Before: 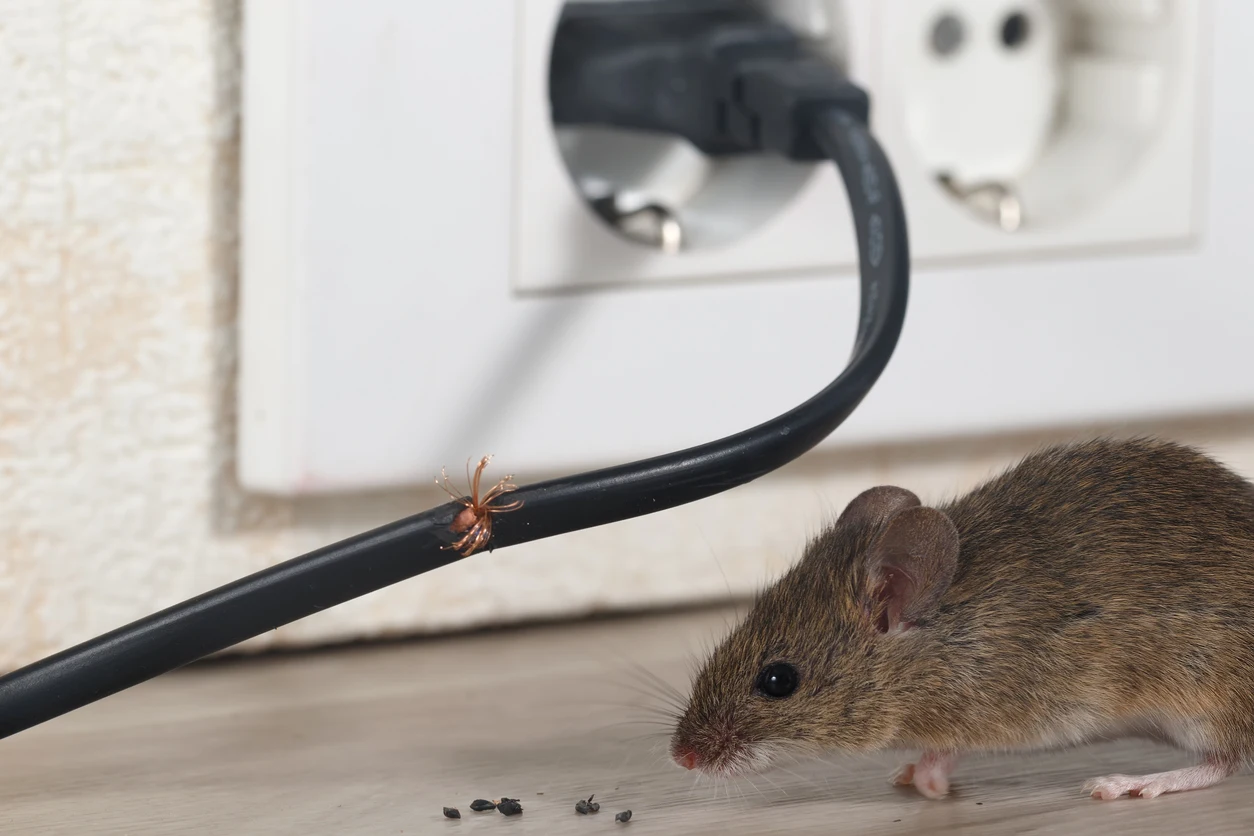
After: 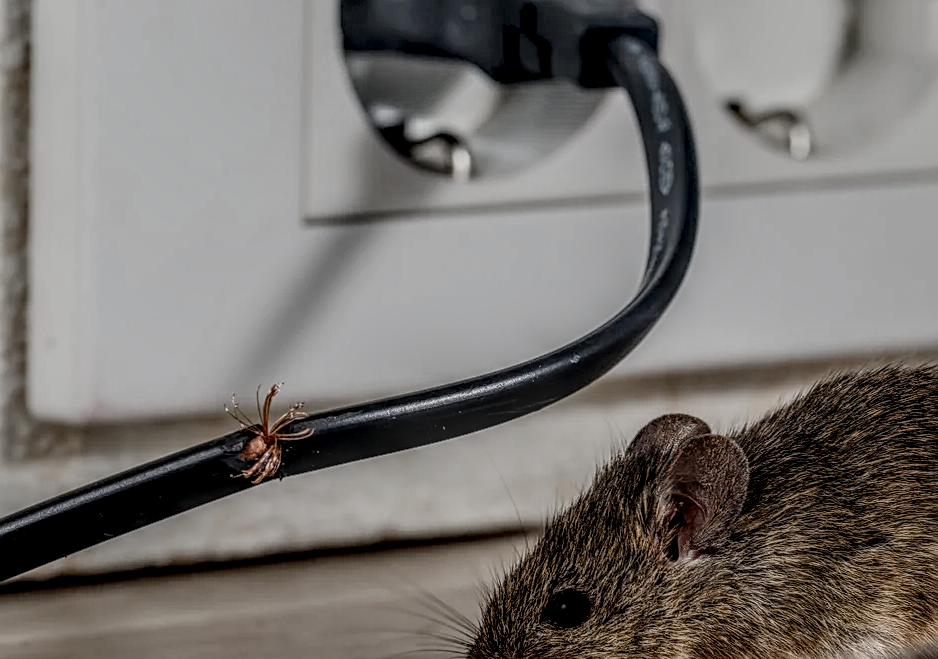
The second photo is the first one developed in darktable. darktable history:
local contrast: highlights 0%, shadows 0%, detail 300%, midtone range 0.3
crop: left 16.768%, top 8.653%, right 8.362%, bottom 12.485%
sharpen: on, module defaults
filmic rgb: middle gray luminance 30%, black relative exposure -9 EV, white relative exposure 7 EV, threshold 6 EV, target black luminance 0%, hardness 2.94, latitude 2.04%, contrast 0.963, highlights saturation mix 5%, shadows ↔ highlights balance 12.16%, add noise in highlights 0, preserve chrominance no, color science v3 (2019), use custom middle-gray values true, iterations of high-quality reconstruction 0, contrast in highlights soft, enable highlight reconstruction true
